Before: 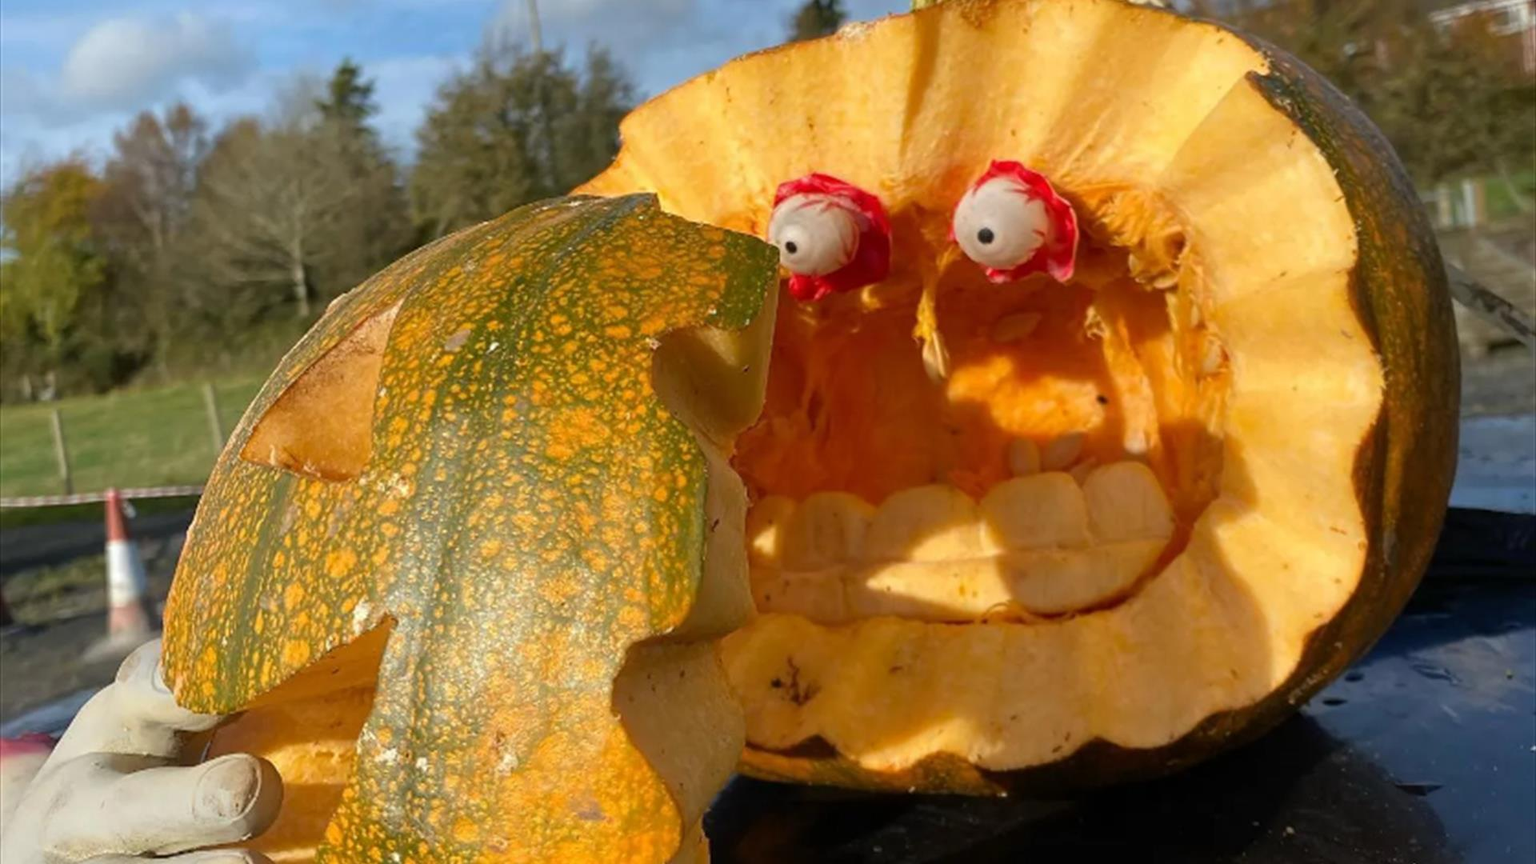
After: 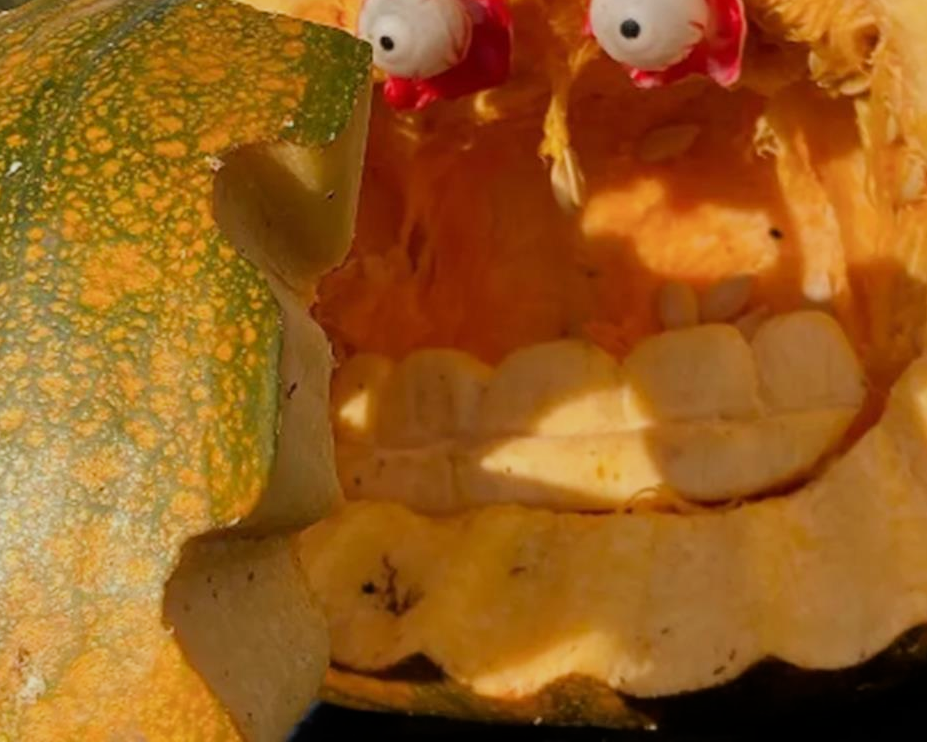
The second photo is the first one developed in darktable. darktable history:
filmic rgb: white relative exposure 3.9 EV, hardness 4.26
crop: left 31.379%, top 24.658%, right 20.326%, bottom 6.628%
